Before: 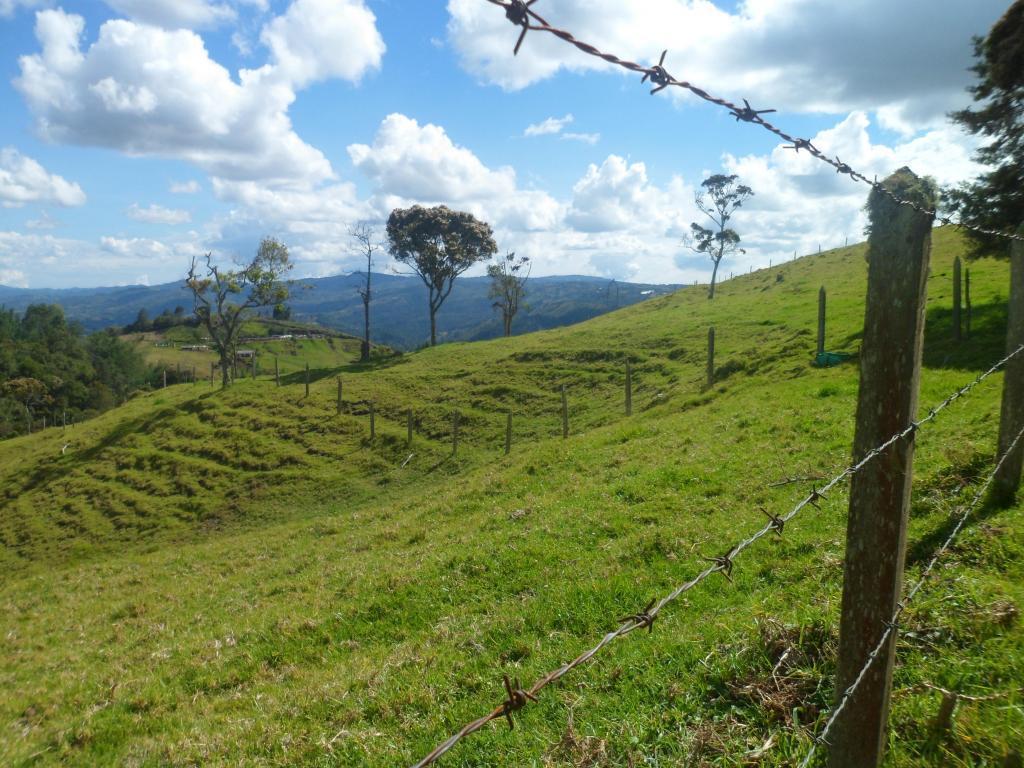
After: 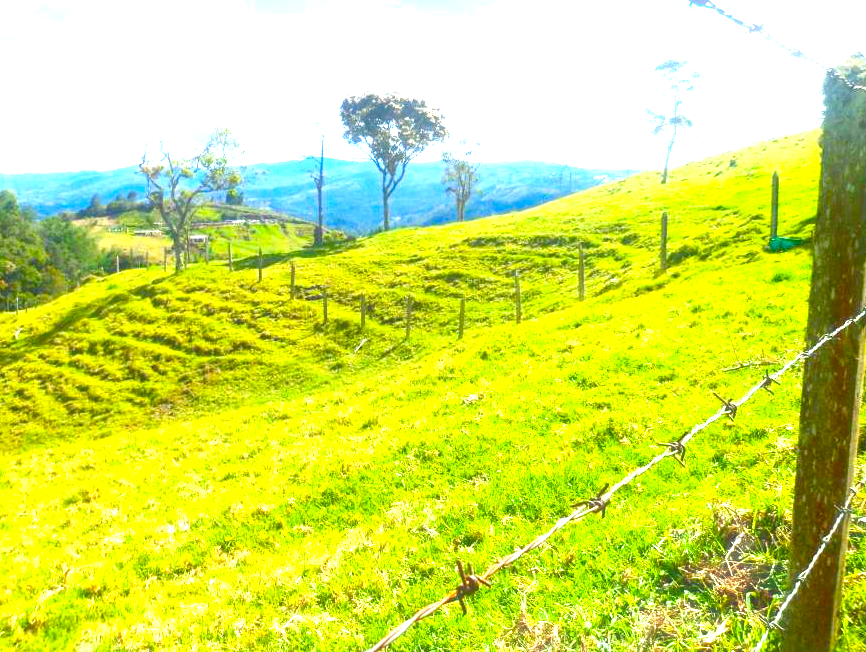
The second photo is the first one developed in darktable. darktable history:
crop and rotate: left 4.64%, top 14.979%, right 10.703%
color balance rgb: linear chroma grading › global chroma 33.369%, perceptual saturation grading › global saturation 20%, perceptual saturation grading › highlights -25.3%, perceptual saturation grading › shadows 49.69%, perceptual brilliance grading › global brilliance 9.555%, global vibrance 14.247%
haze removal: strength -0.104, compatibility mode true, adaptive false
exposure: exposure 1.997 EV, compensate exposure bias true, compensate highlight preservation false
